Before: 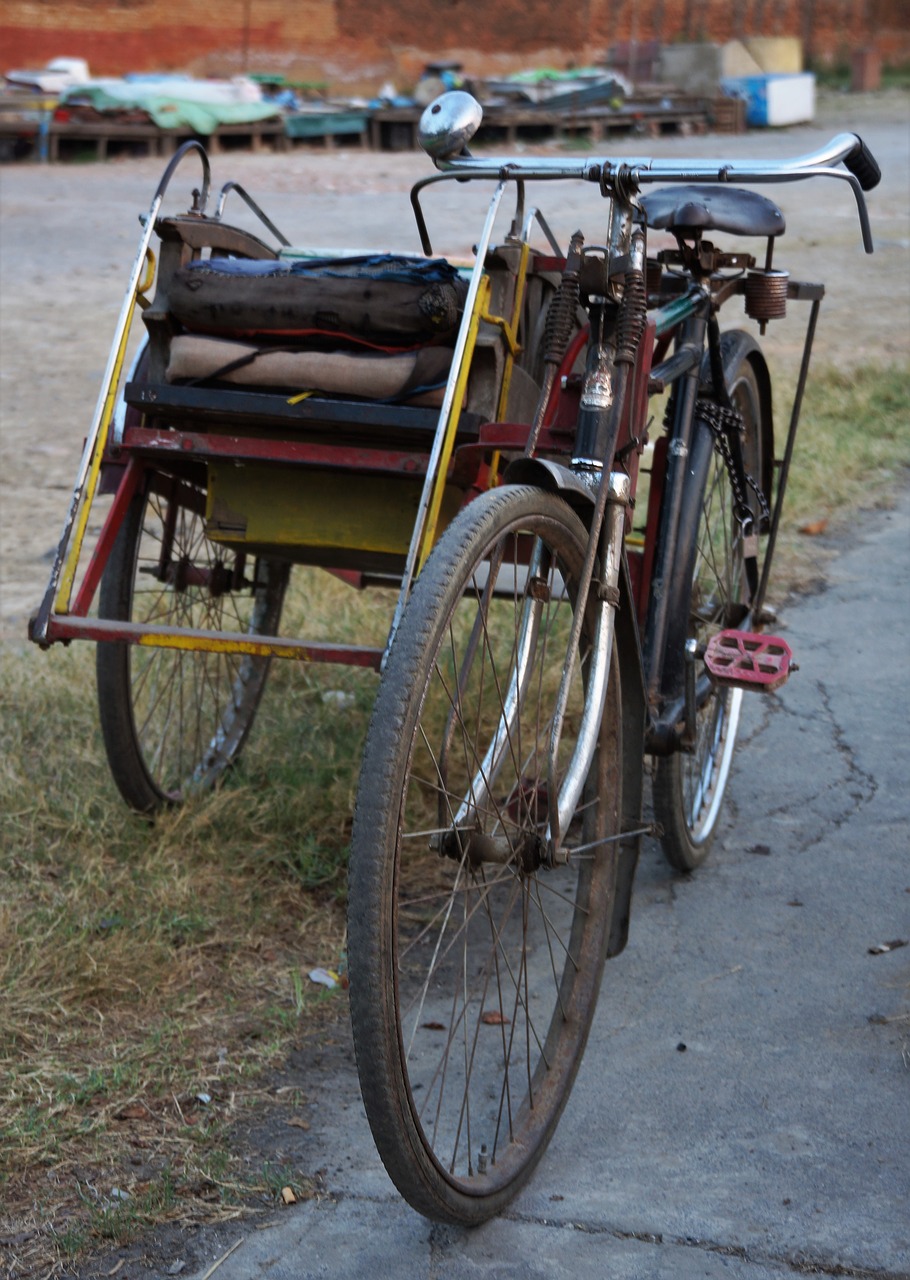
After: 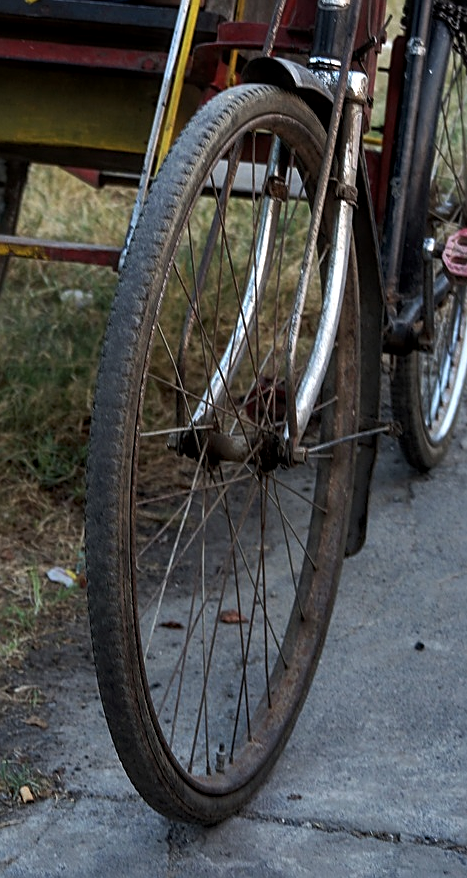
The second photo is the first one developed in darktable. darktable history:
local contrast: detail 130%
crop and rotate: left 28.813%, top 31.368%, right 19.864%
exposure: exposure -0.266 EV, compensate highlight preservation false
tone equalizer: -8 EV -0.408 EV, -7 EV -0.365 EV, -6 EV -0.341 EV, -5 EV -0.216 EV, -3 EV 0.22 EV, -2 EV 0.351 EV, -1 EV 0.413 EV, +0 EV 0.399 EV, edges refinement/feathering 500, mask exposure compensation -1.57 EV, preserve details guided filter
sharpen: on, module defaults
